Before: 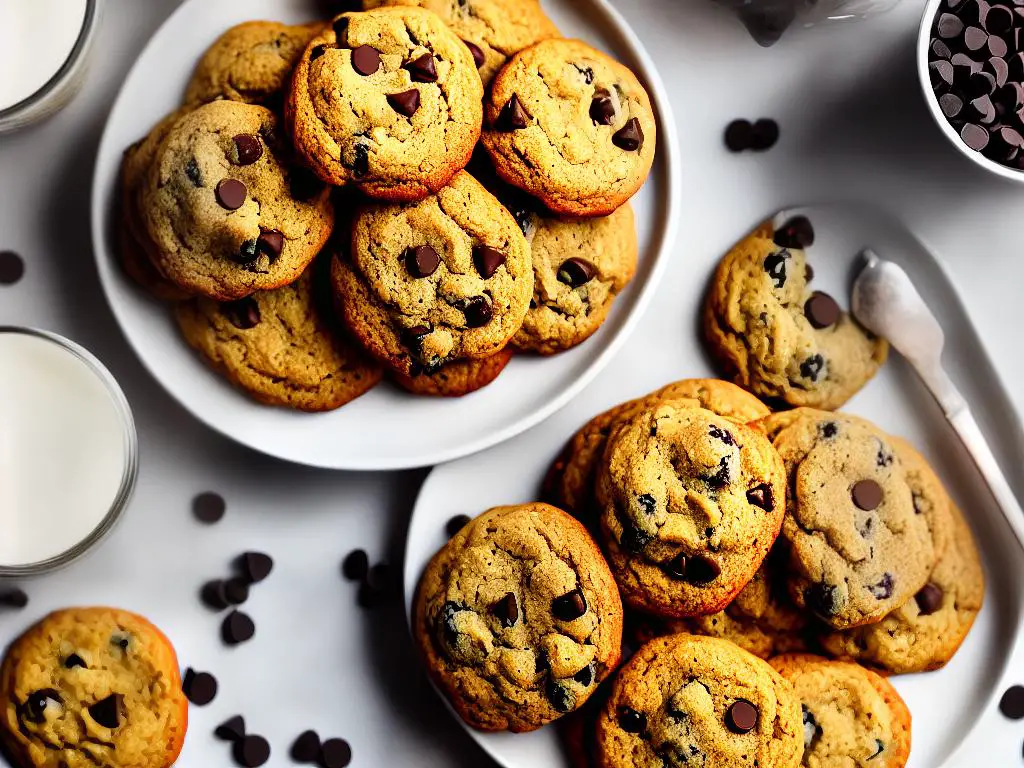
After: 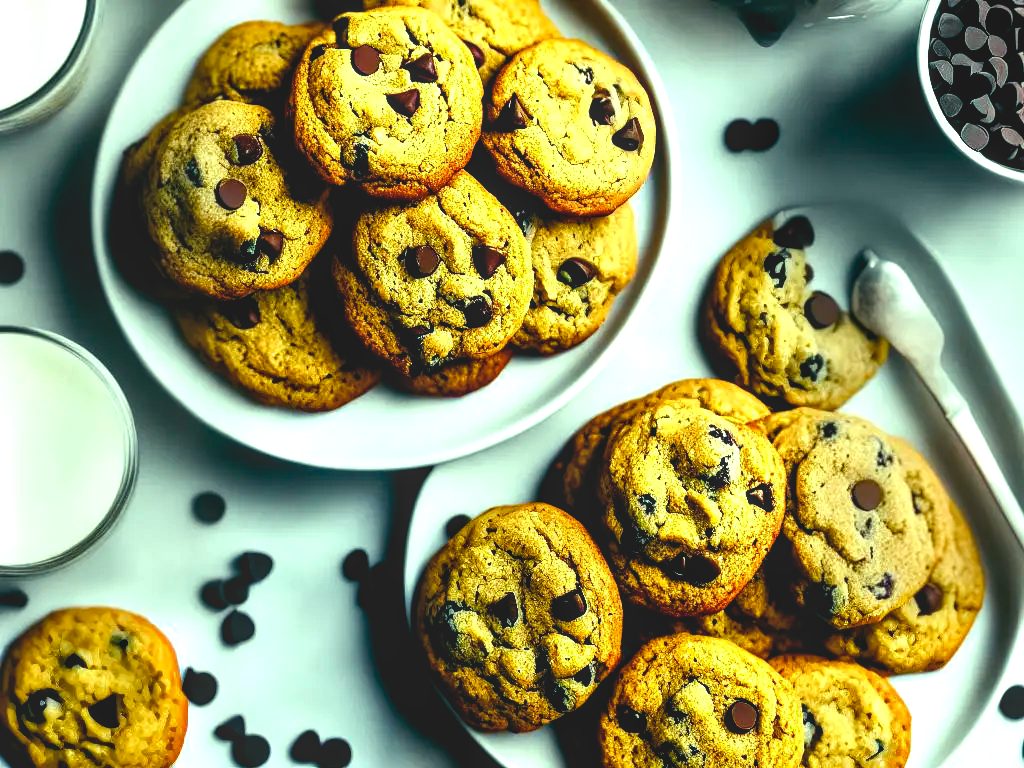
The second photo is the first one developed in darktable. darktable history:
color balance rgb: shadows lift › luminance -7.7%, shadows lift › chroma 2.13%, shadows lift › hue 165.27°, power › luminance -7.77%, power › chroma 1.1%, power › hue 215.88°, highlights gain › luminance 15.15%, highlights gain › chroma 7%, highlights gain › hue 125.57°, global offset › luminance -0.33%, global offset › chroma 0.11%, global offset › hue 165.27°, perceptual saturation grading › global saturation 24.42%, perceptual saturation grading › highlights -24.42%, perceptual saturation grading › mid-tones 24.42%, perceptual saturation grading › shadows 40%, perceptual brilliance grading › global brilliance -5%, perceptual brilliance grading › highlights 24.42%, perceptual brilliance grading › mid-tones 7%, perceptual brilliance grading › shadows -5%
contrast brightness saturation: contrast -0.1, saturation -0.1
local contrast: detail 110%
